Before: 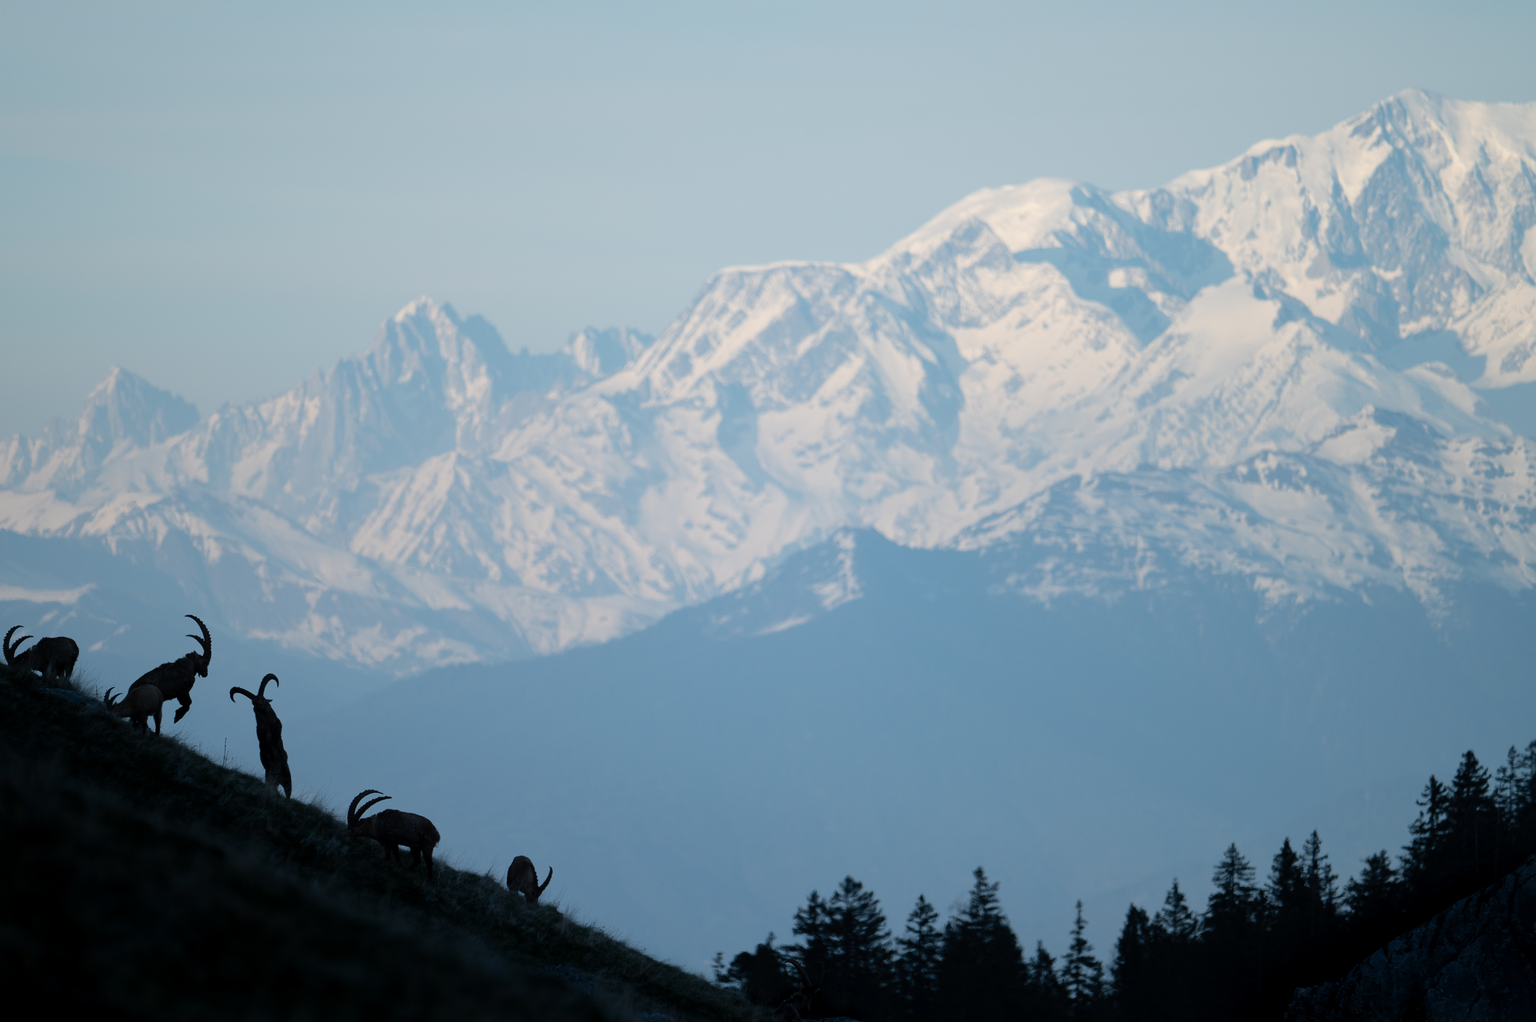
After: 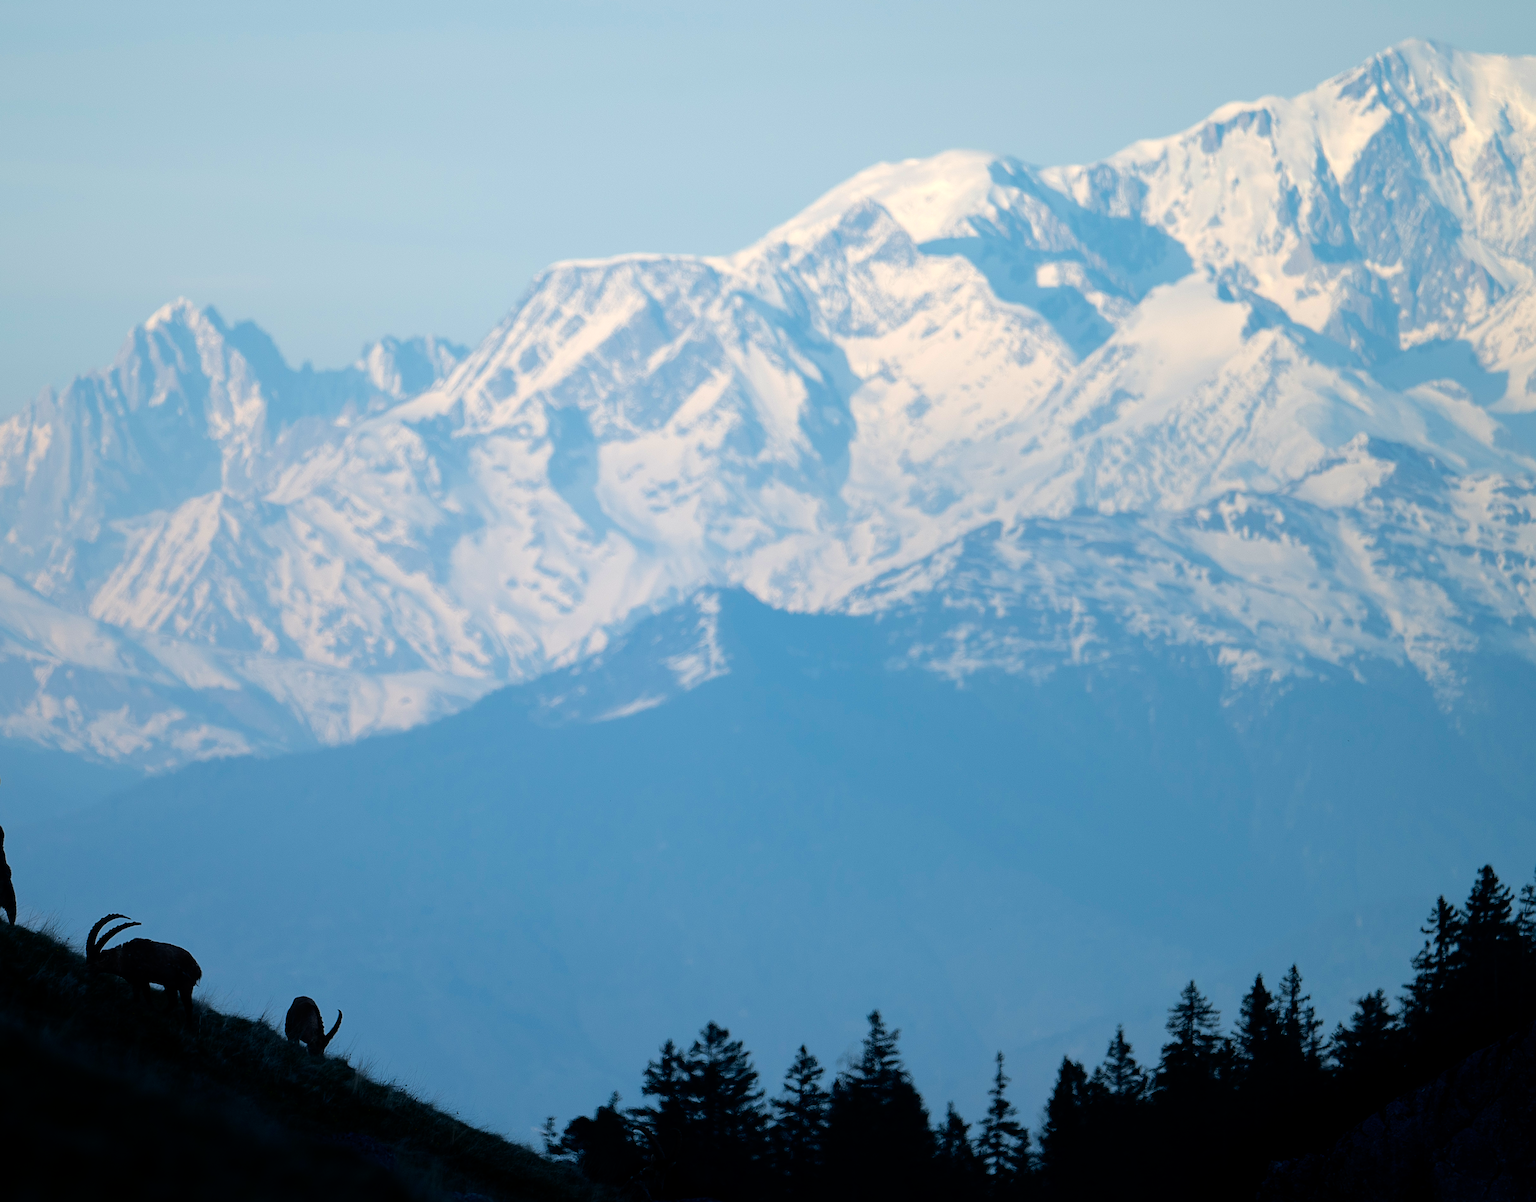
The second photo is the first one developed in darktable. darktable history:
color balance rgb: perceptual saturation grading › global saturation 19.558%, global vibrance 9.988%, contrast 14.749%, saturation formula JzAzBz (2021)
sharpen: radius 3.12
contrast brightness saturation: contrast 0.125, brightness -0.118, saturation 0.199
crop and rotate: left 18.169%, top 5.724%, right 1.747%
tone curve: curves: ch0 [(0, 0) (0.004, 0.008) (0.077, 0.156) (0.169, 0.29) (0.774, 0.774) (1, 1)], color space Lab, independent channels, preserve colors none
